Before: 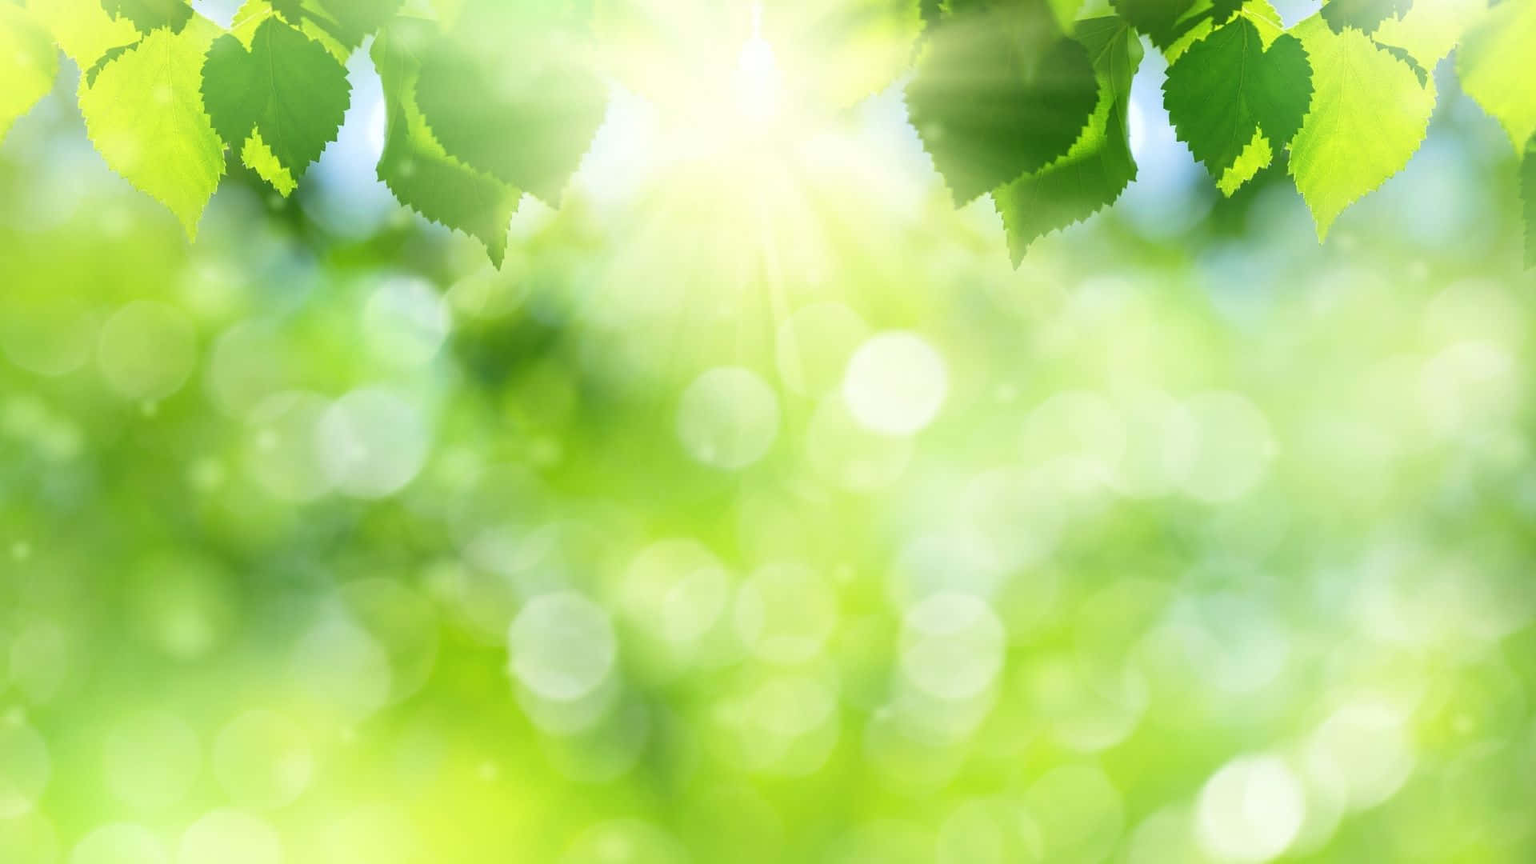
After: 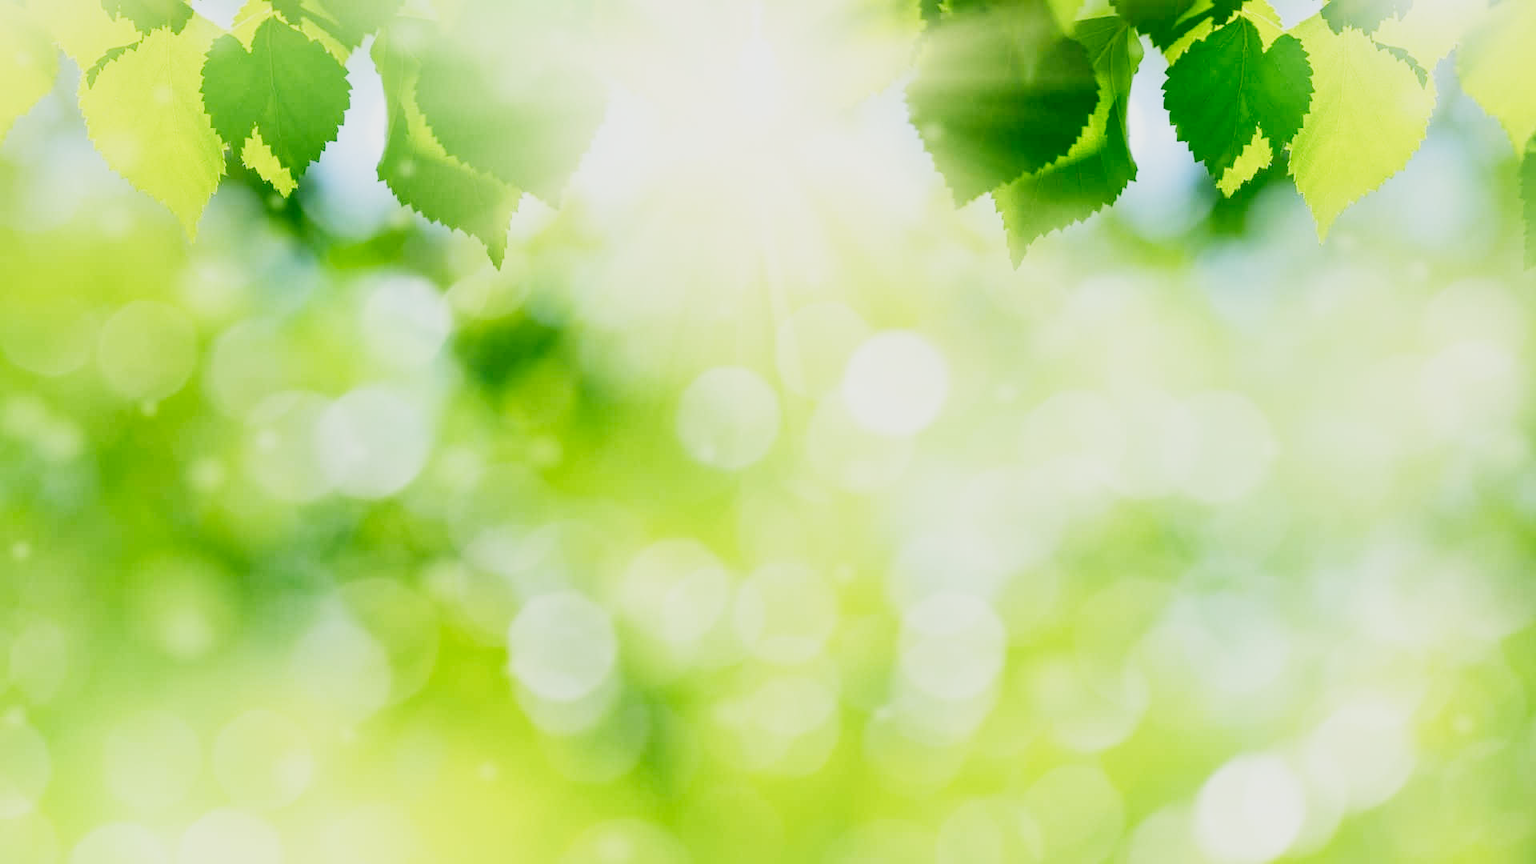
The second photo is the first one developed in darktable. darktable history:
exposure: black level correction 0.001, exposure 0.14 EV, compensate highlight preservation false
sigmoid: contrast 1.81, skew -0.21, preserve hue 0%, red attenuation 0.1, red rotation 0.035, green attenuation 0.1, green rotation -0.017, blue attenuation 0.15, blue rotation -0.052, base primaries Rec2020
